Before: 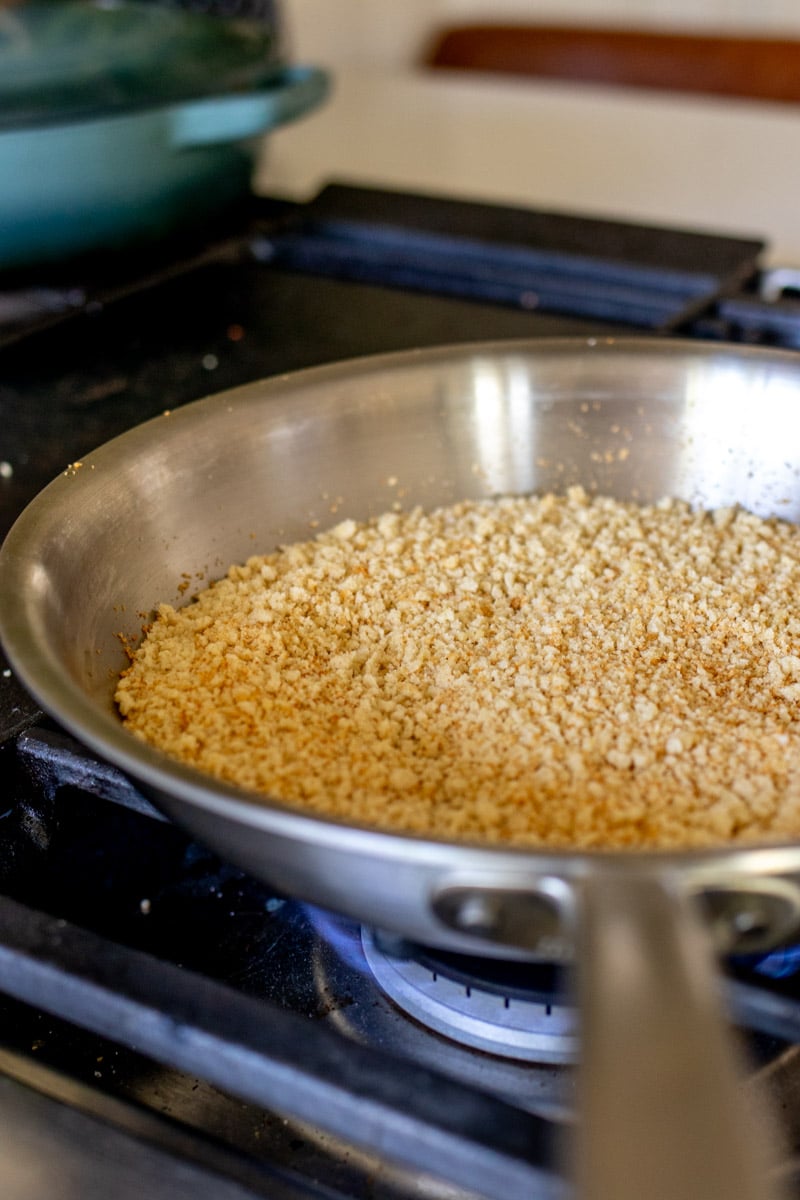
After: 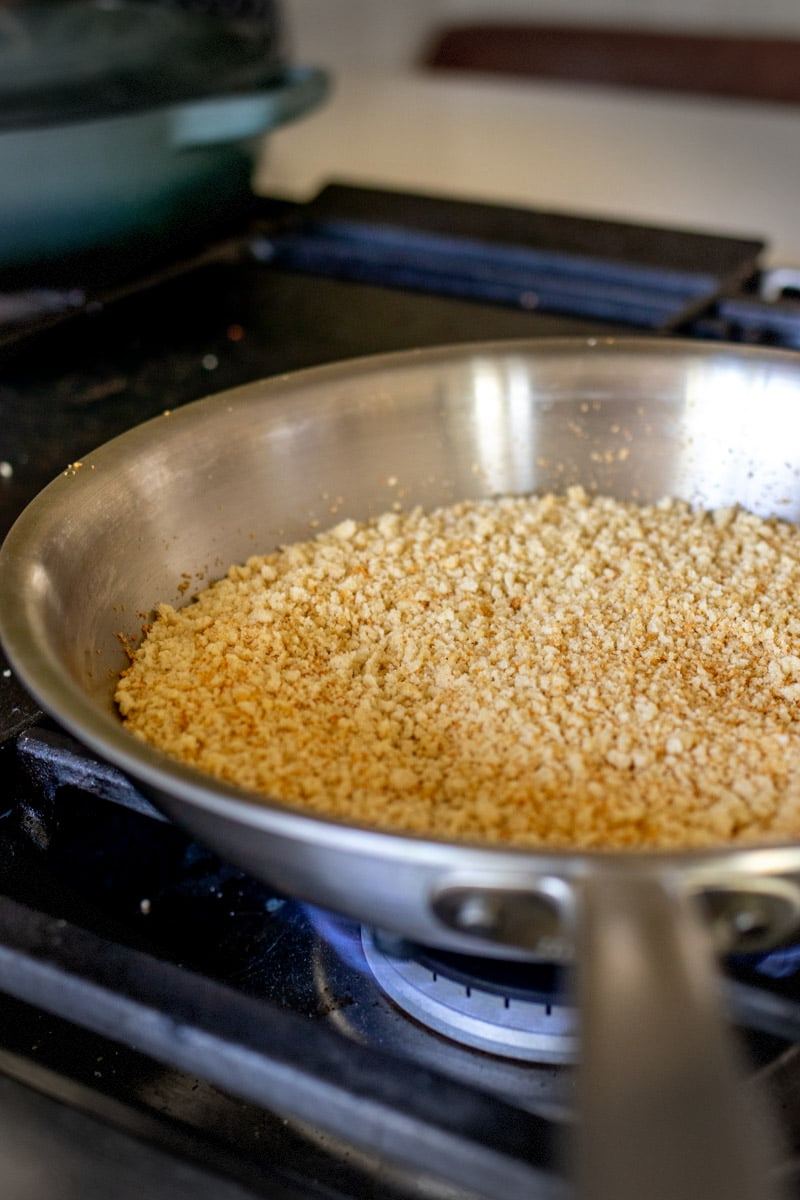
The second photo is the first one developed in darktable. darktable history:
vignetting: fall-off start 91.03%, fall-off radius 38.36%, brightness -0.575, width/height ratio 1.215, shape 1.3, dithering 8-bit output, unbound false
